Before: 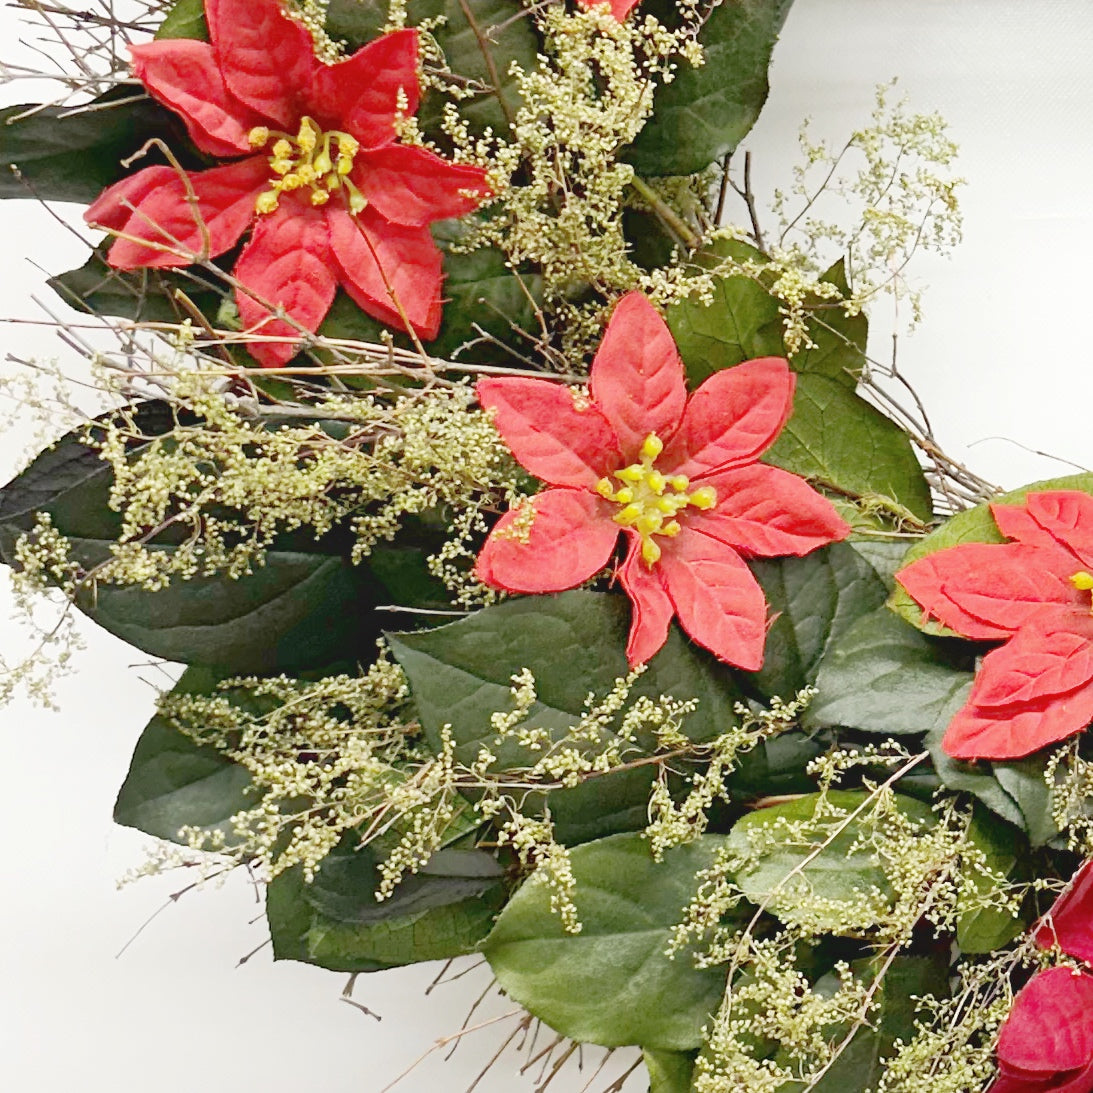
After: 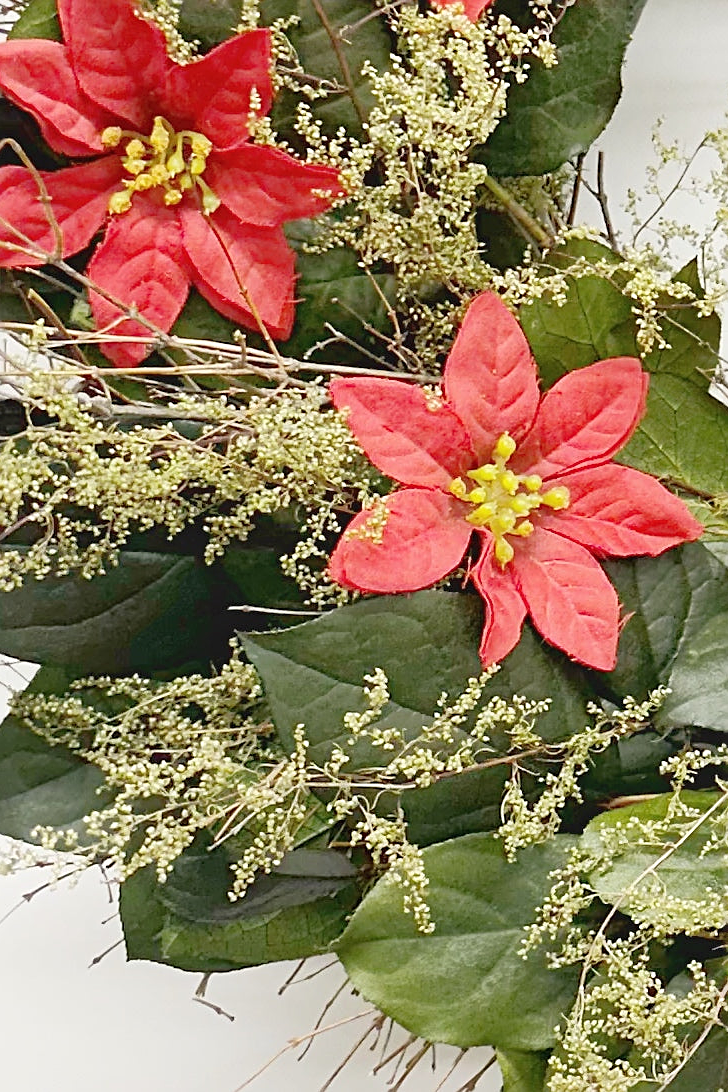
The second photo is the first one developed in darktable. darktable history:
sharpen: on, module defaults
tone equalizer: on, module defaults
crop and rotate: left 13.537%, right 19.796%
